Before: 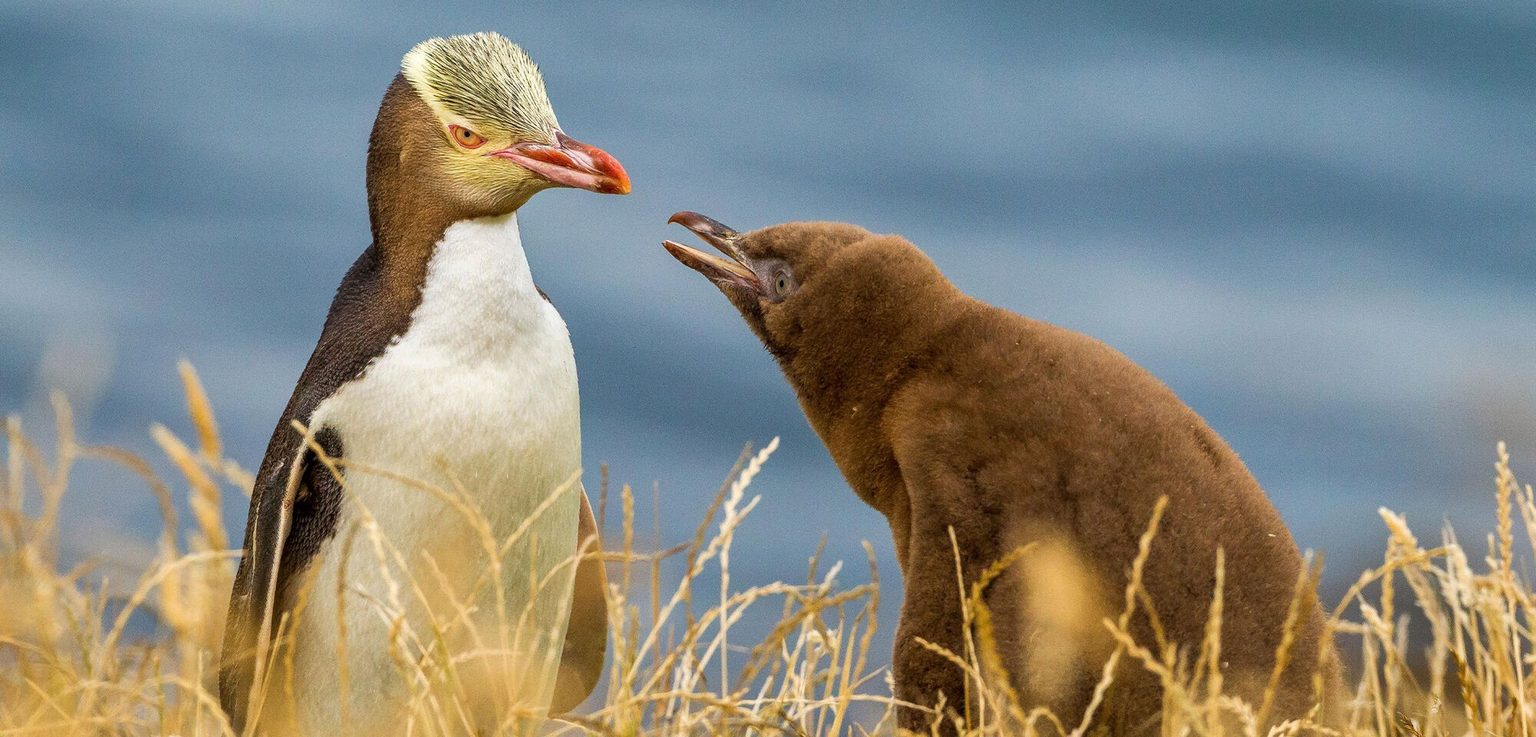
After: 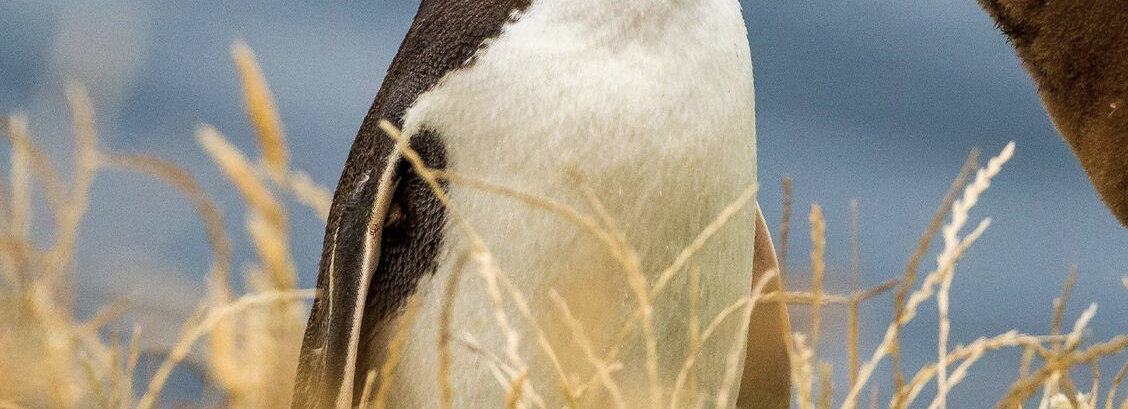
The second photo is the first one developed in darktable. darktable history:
color correction: saturation 0.85
crop: top 44.483%, right 43.593%, bottom 12.892%
